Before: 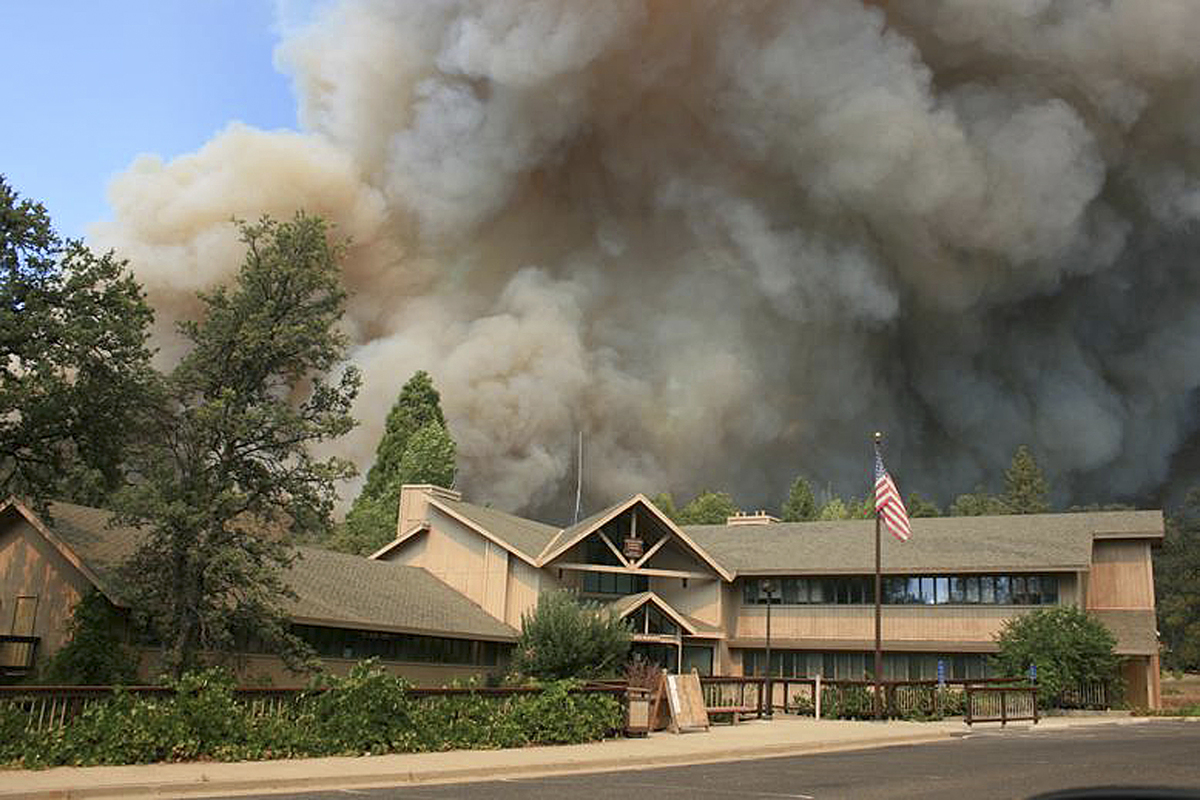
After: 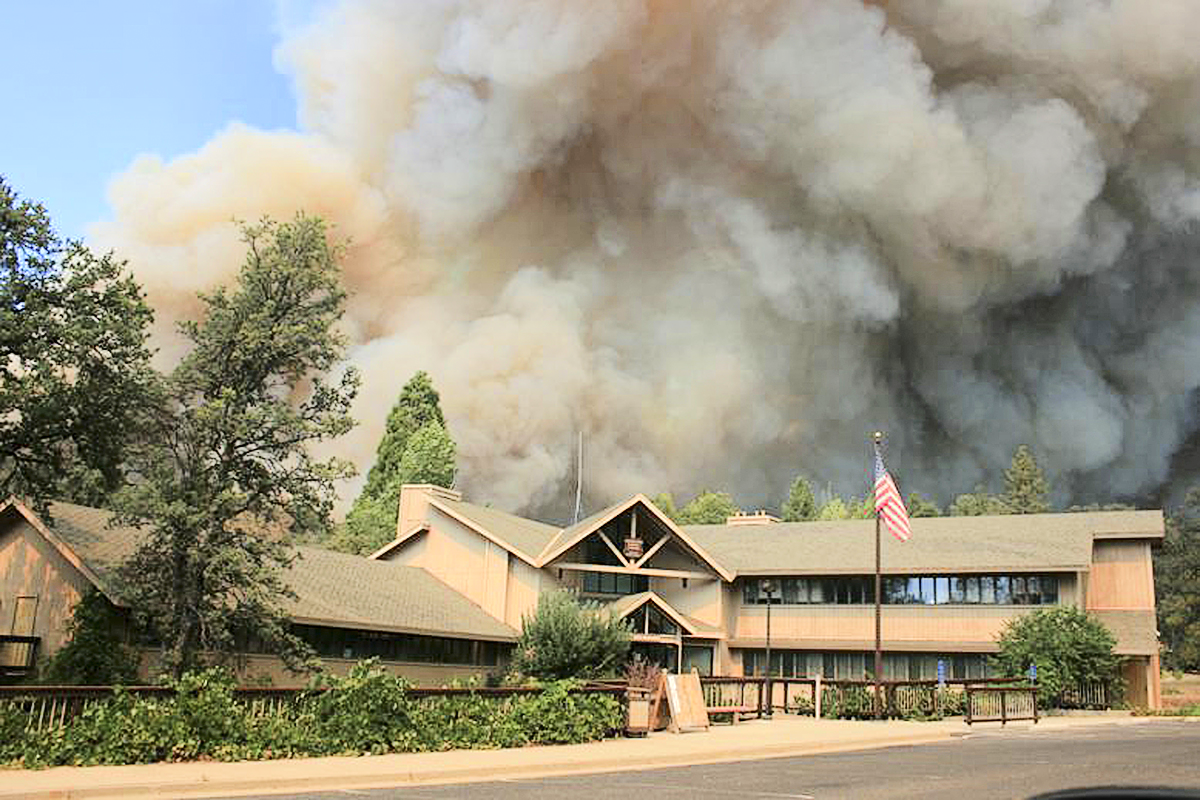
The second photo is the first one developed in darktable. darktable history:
tone equalizer: -7 EV 0.152 EV, -6 EV 0.598 EV, -5 EV 1.16 EV, -4 EV 1.32 EV, -3 EV 1.15 EV, -2 EV 0.6 EV, -1 EV 0.168 EV, edges refinement/feathering 500, mask exposure compensation -1.57 EV, preserve details no
